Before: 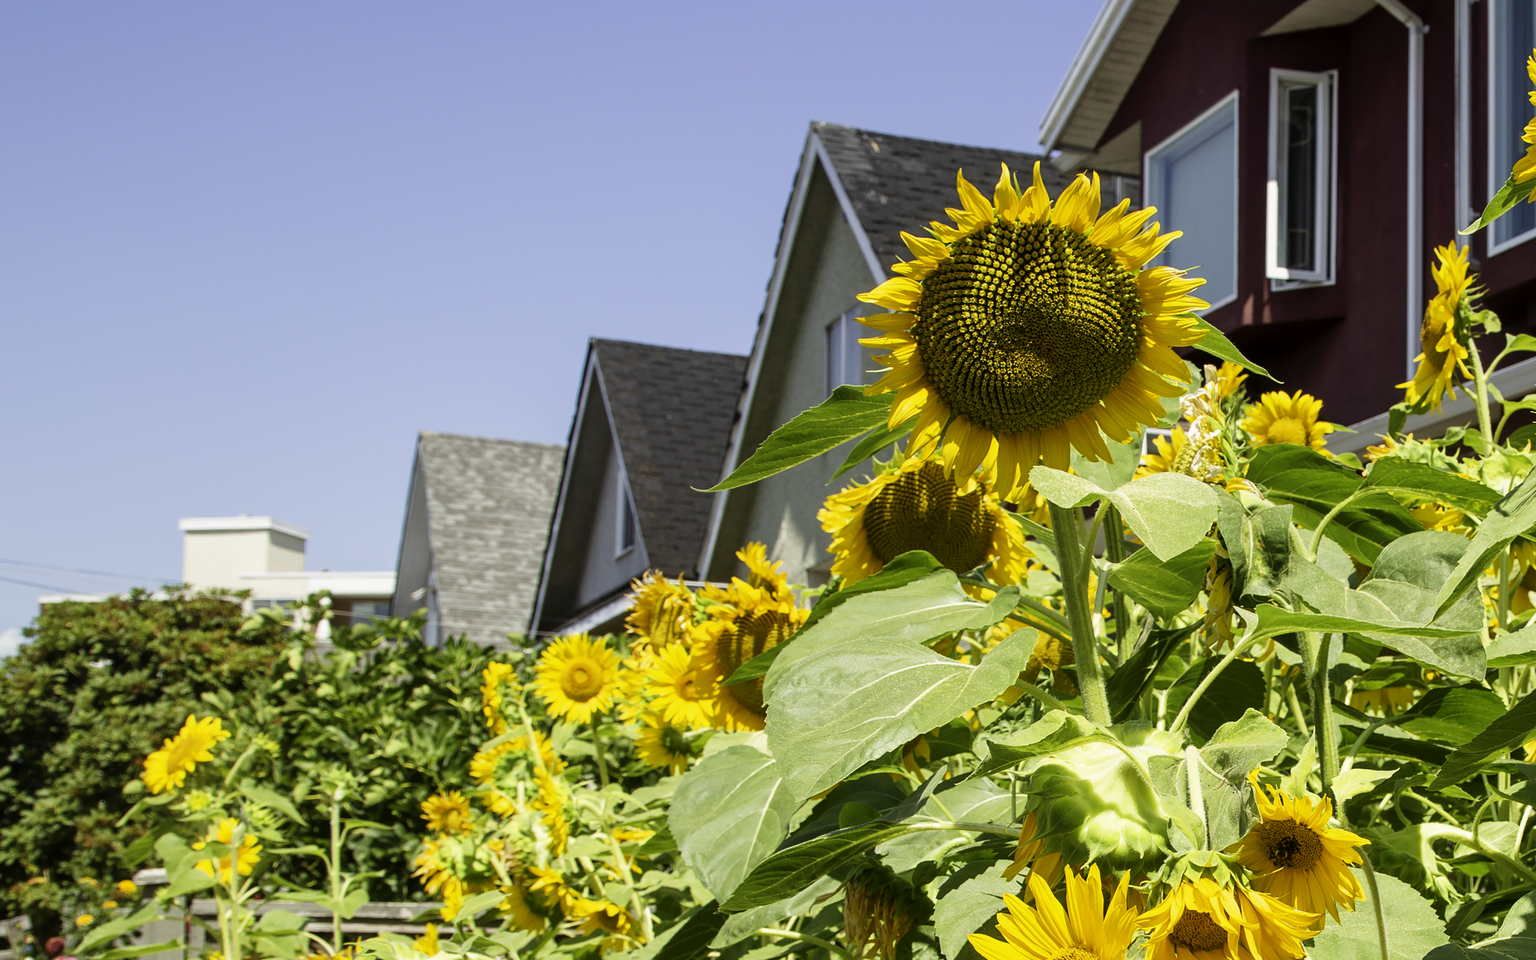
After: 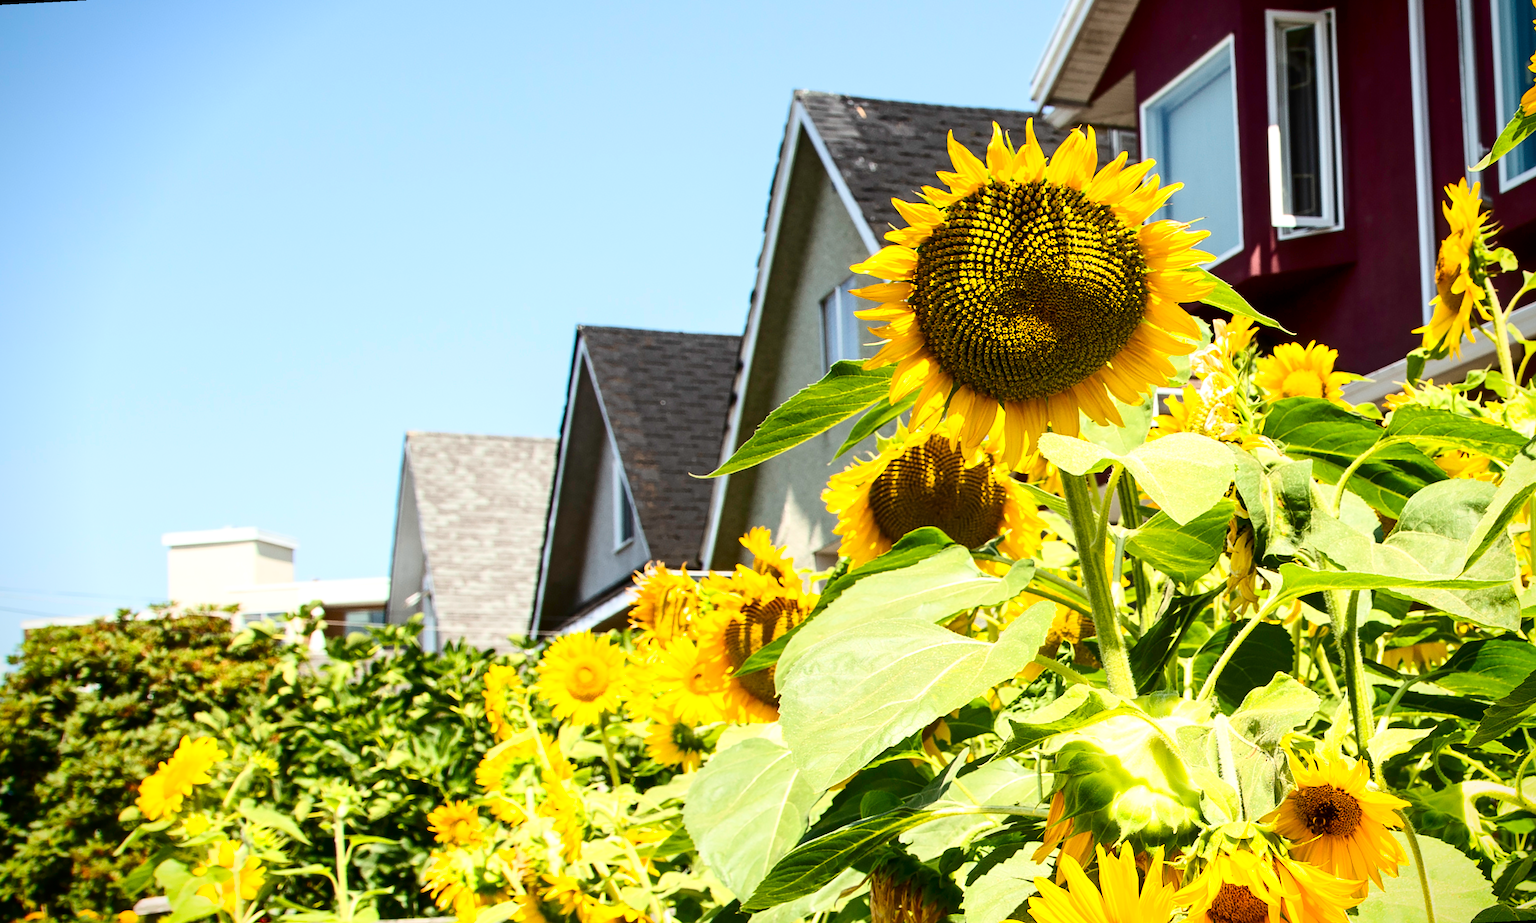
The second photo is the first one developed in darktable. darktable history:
contrast brightness saturation: contrast 0.28
exposure: black level correction 0, exposure 0.68 EV, compensate exposure bias true, compensate highlight preservation false
vignetting: fall-off start 88.53%, fall-off radius 44.2%, saturation 0.376, width/height ratio 1.161
rotate and perspective: rotation -3°, crop left 0.031, crop right 0.968, crop top 0.07, crop bottom 0.93
tone equalizer: on, module defaults
